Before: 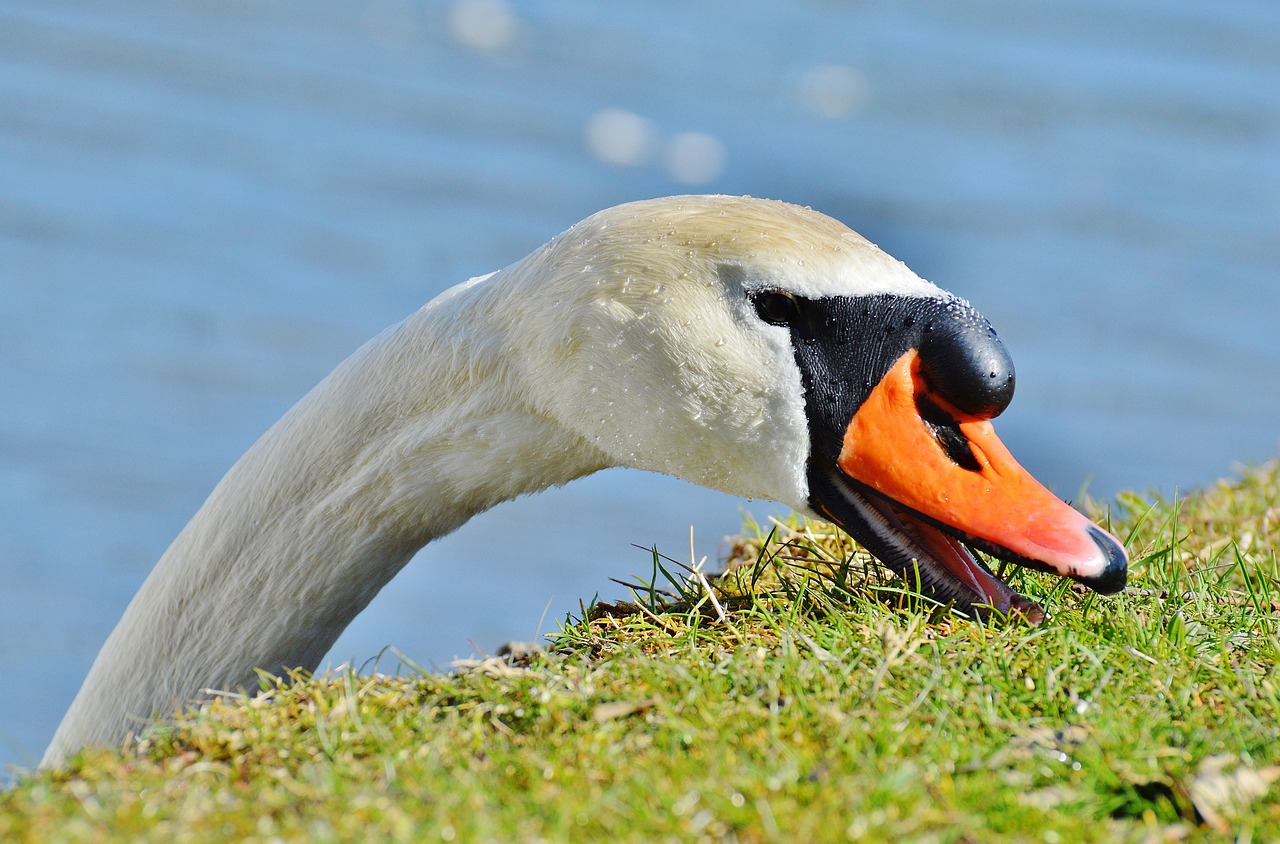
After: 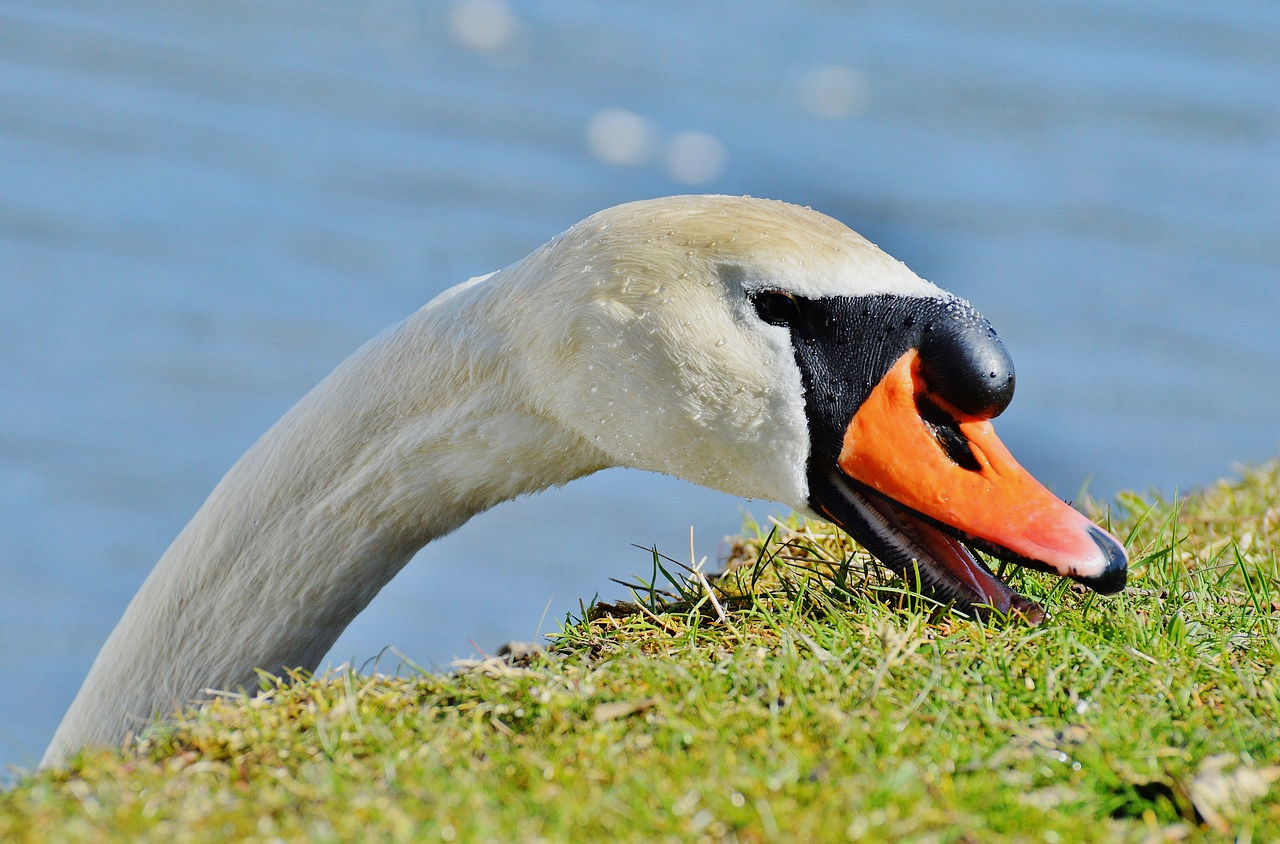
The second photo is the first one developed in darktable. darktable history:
filmic rgb: black relative exposure -11.35 EV, white relative exposure 3.21 EV, hardness 6.83
